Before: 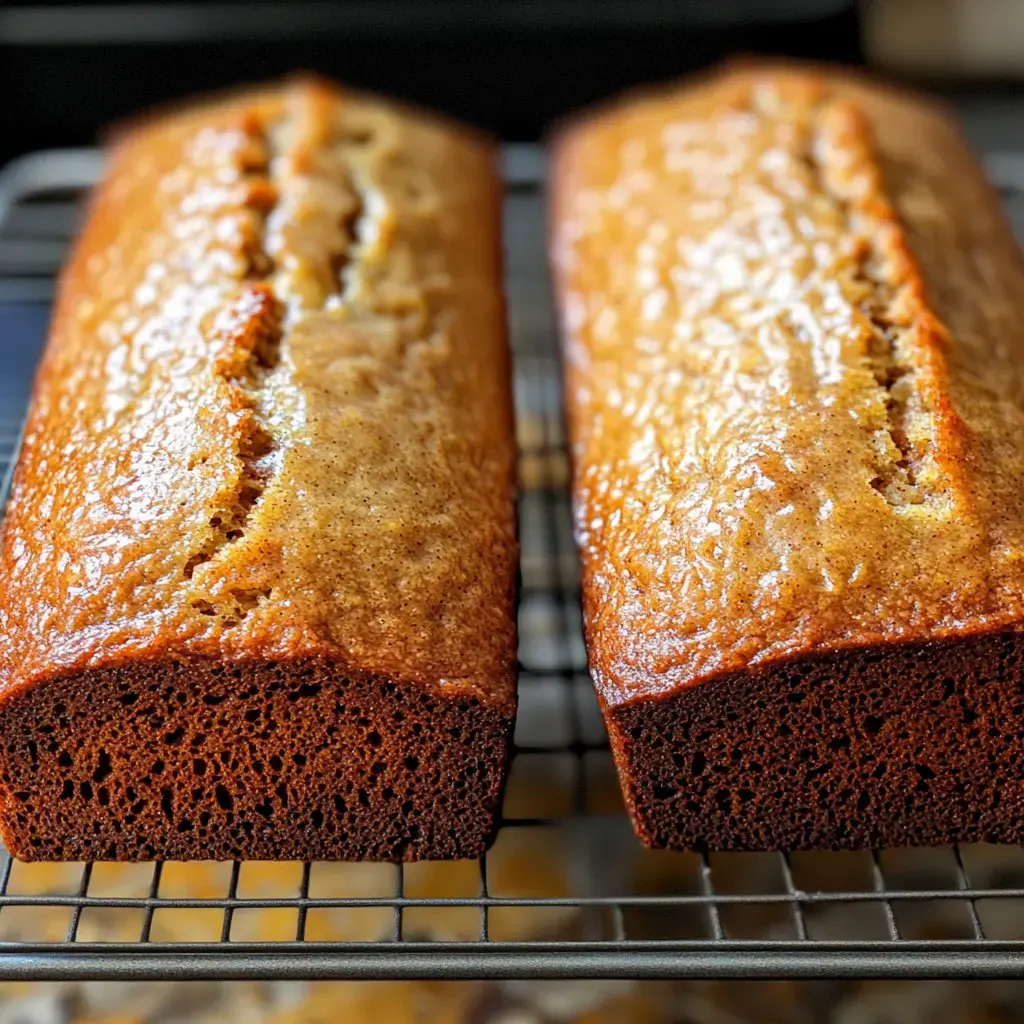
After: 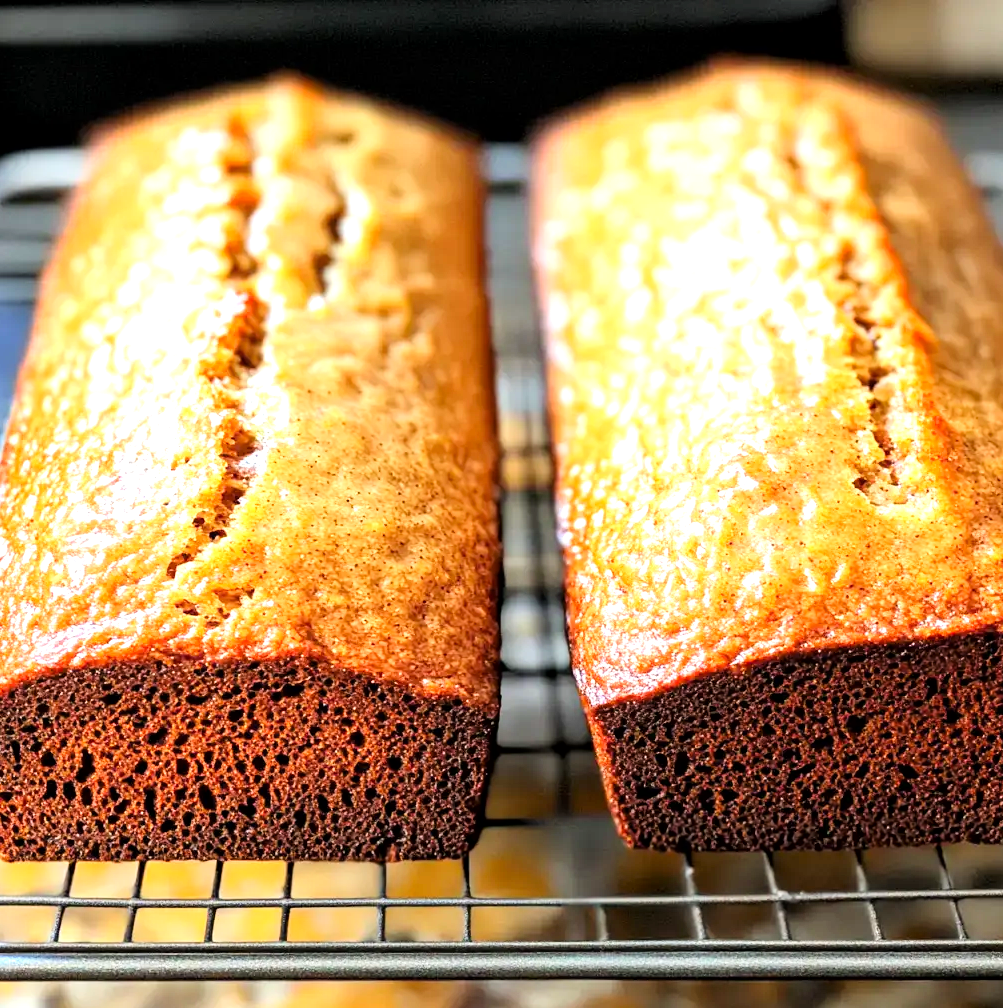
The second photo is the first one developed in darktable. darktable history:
crop: left 1.686%, right 0.275%, bottom 1.465%
exposure: black level correction 0.001, exposure 1.12 EV, compensate exposure bias true, compensate highlight preservation false
tone curve: curves: ch0 [(0, 0) (0.004, 0.001) (0.133, 0.112) (0.325, 0.362) (0.832, 0.893) (1, 1)], color space Lab, linked channels, preserve colors none
